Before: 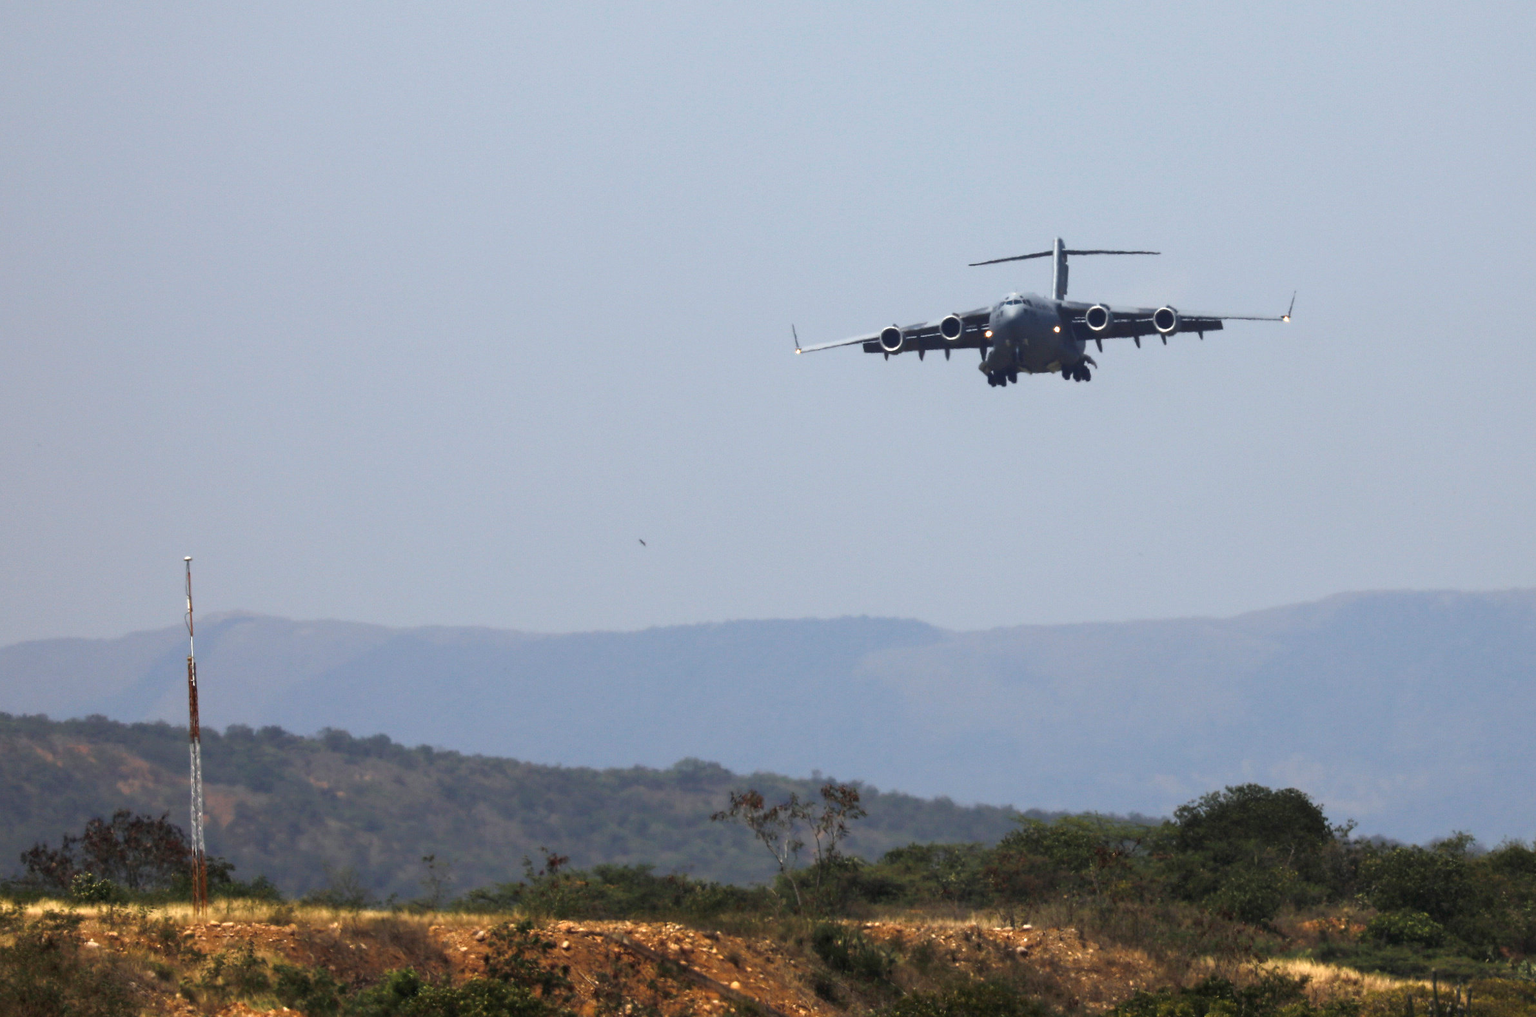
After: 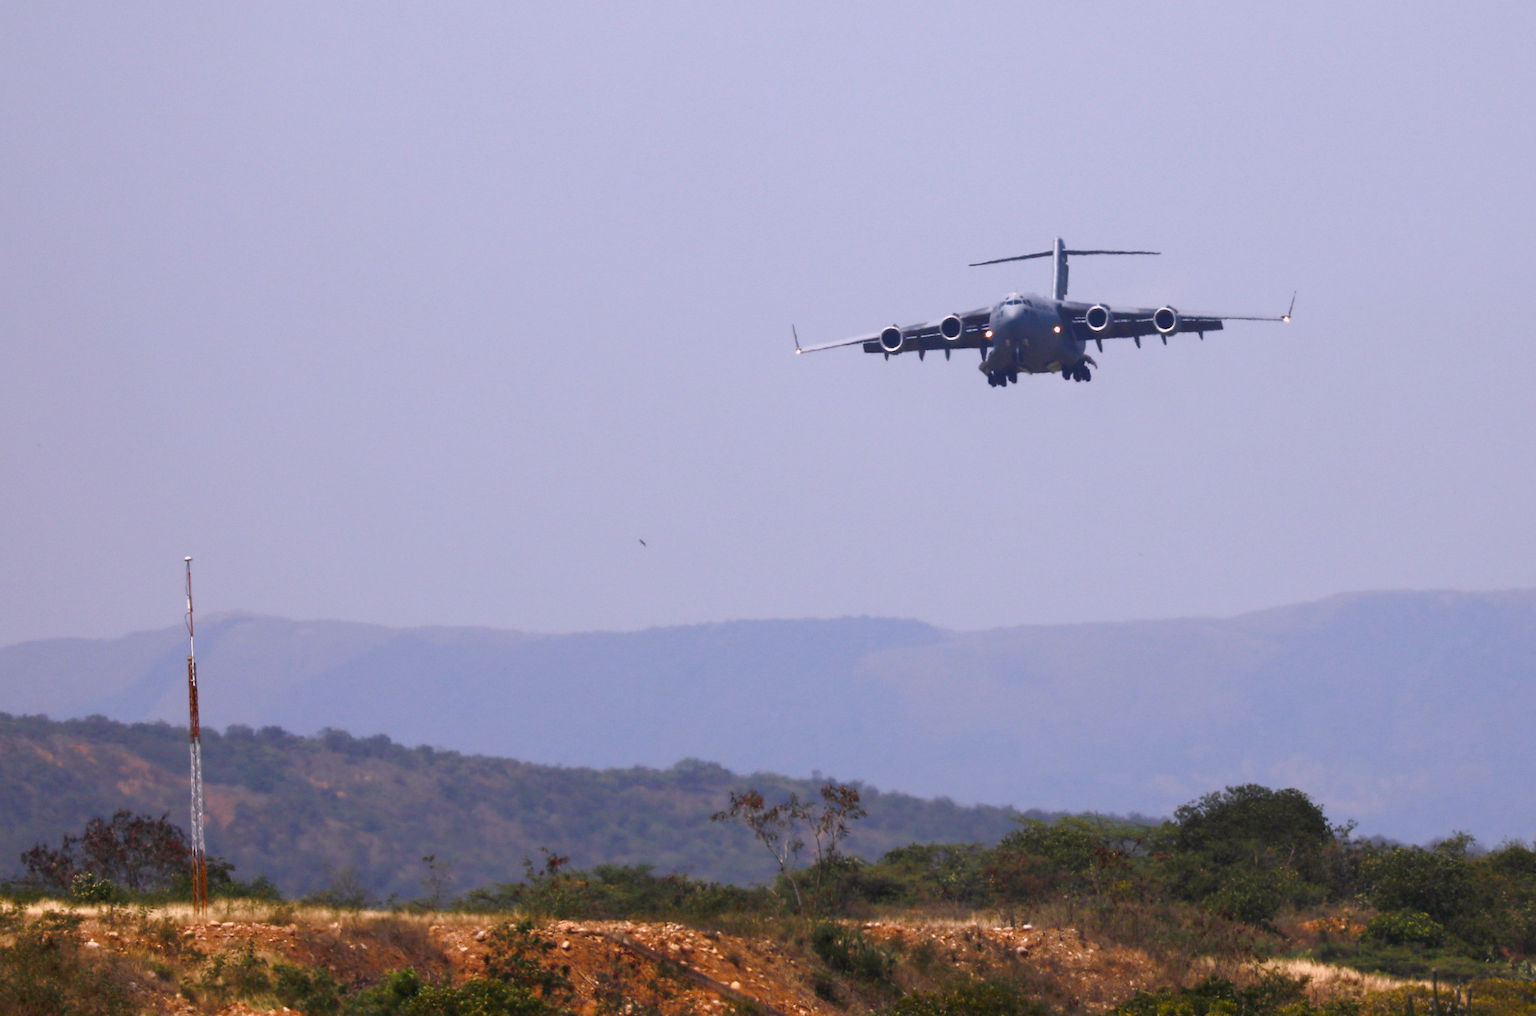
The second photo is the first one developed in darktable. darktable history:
white balance: red 1.066, blue 1.119
color balance rgb: shadows lift › chroma 1%, shadows lift › hue 113°, highlights gain › chroma 0.2%, highlights gain › hue 333°, perceptual saturation grading › global saturation 20%, perceptual saturation grading › highlights -50%, perceptual saturation grading › shadows 25%, contrast -10%
